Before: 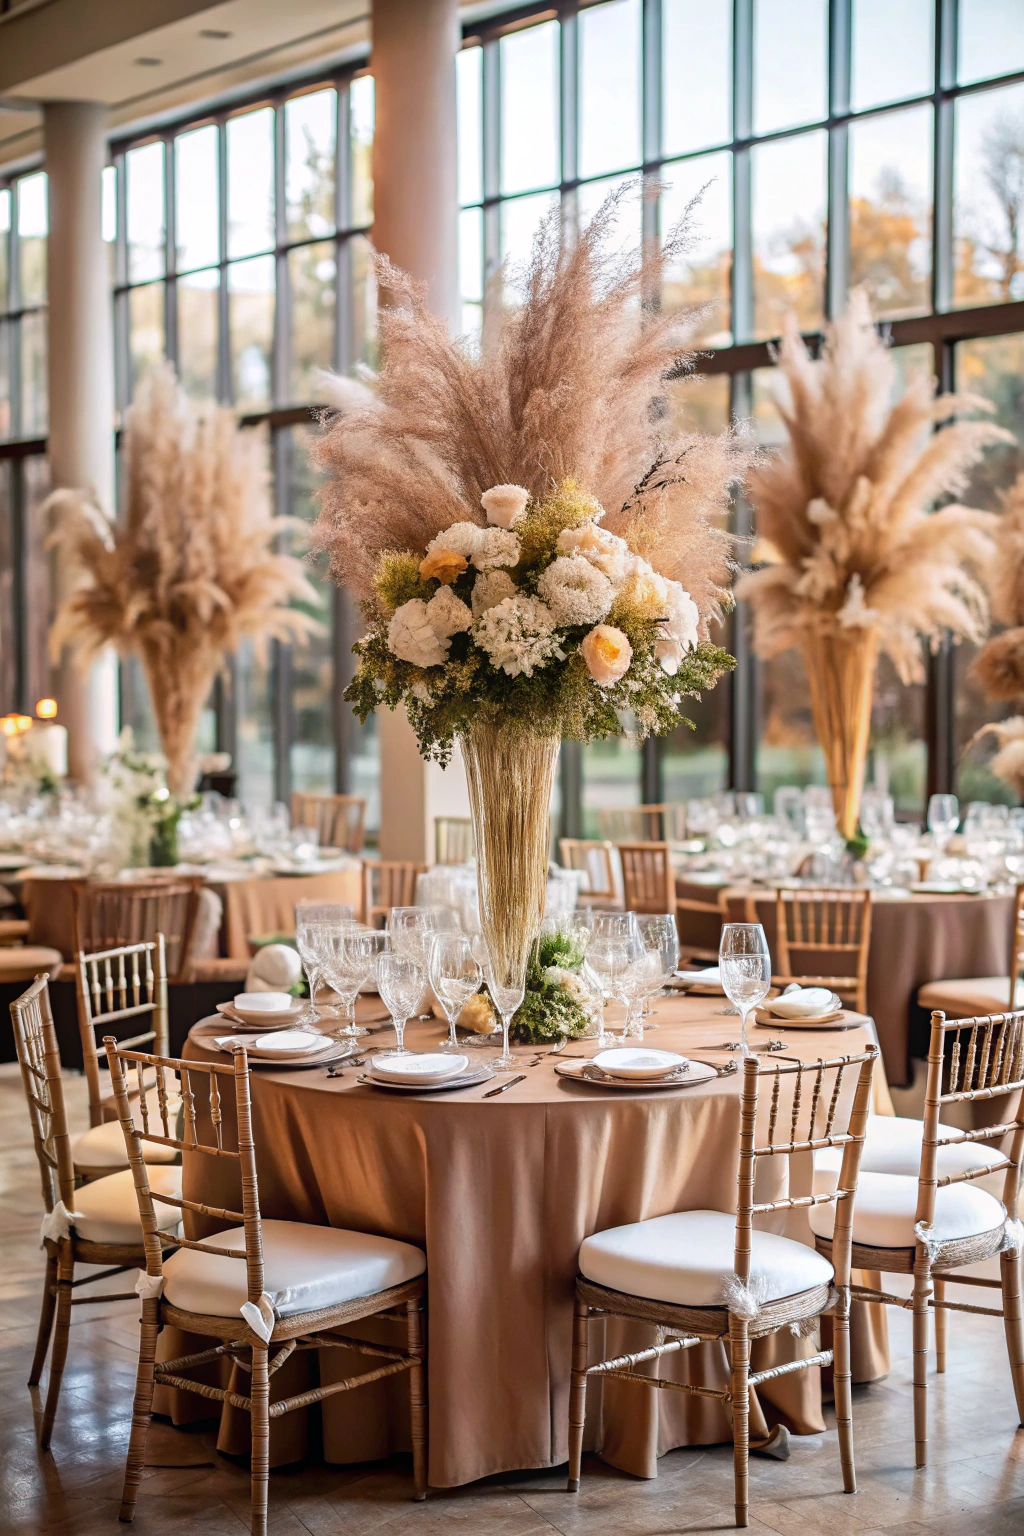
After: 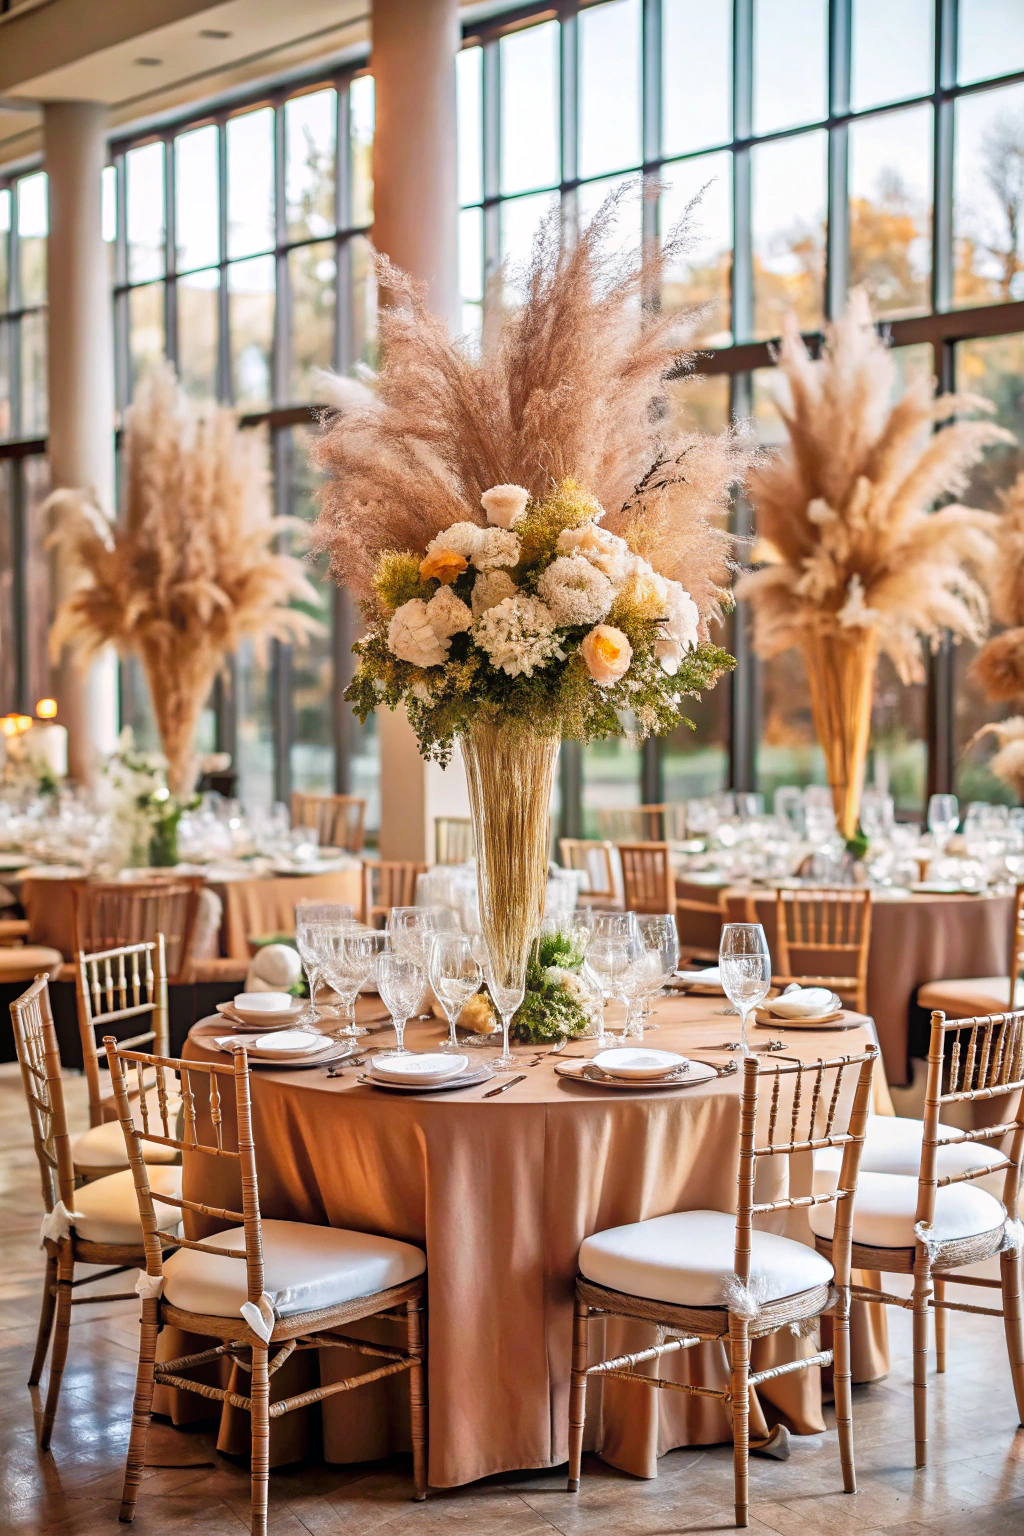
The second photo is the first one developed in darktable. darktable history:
haze removal: strength 0.02, distance 0.244, compatibility mode true, adaptive false
tone curve: curves: ch0 [(0, 0) (0.227, 0.17) (0.766, 0.774) (1, 1)]; ch1 [(0, 0) (0.114, 0.127) (0.437, 0.452) (0.498, 0.498) (0.529, 0.541) (0.579, 0.589) (1, 1)]; ch2 [(0, 0) (0.233, 0.259) (0.493, 0.492) (0.587, 0.573) (1, 1)], preserve colors none
tone equalizer: -7 EV 0.147 EV, -6 EV 0.61 EV, -5 EV 1.17 EV, -4 EV 1.35 EV, -3 EV 1.13 EV, -2 EV 0.6 EV, -1 EV 0.148 EV
